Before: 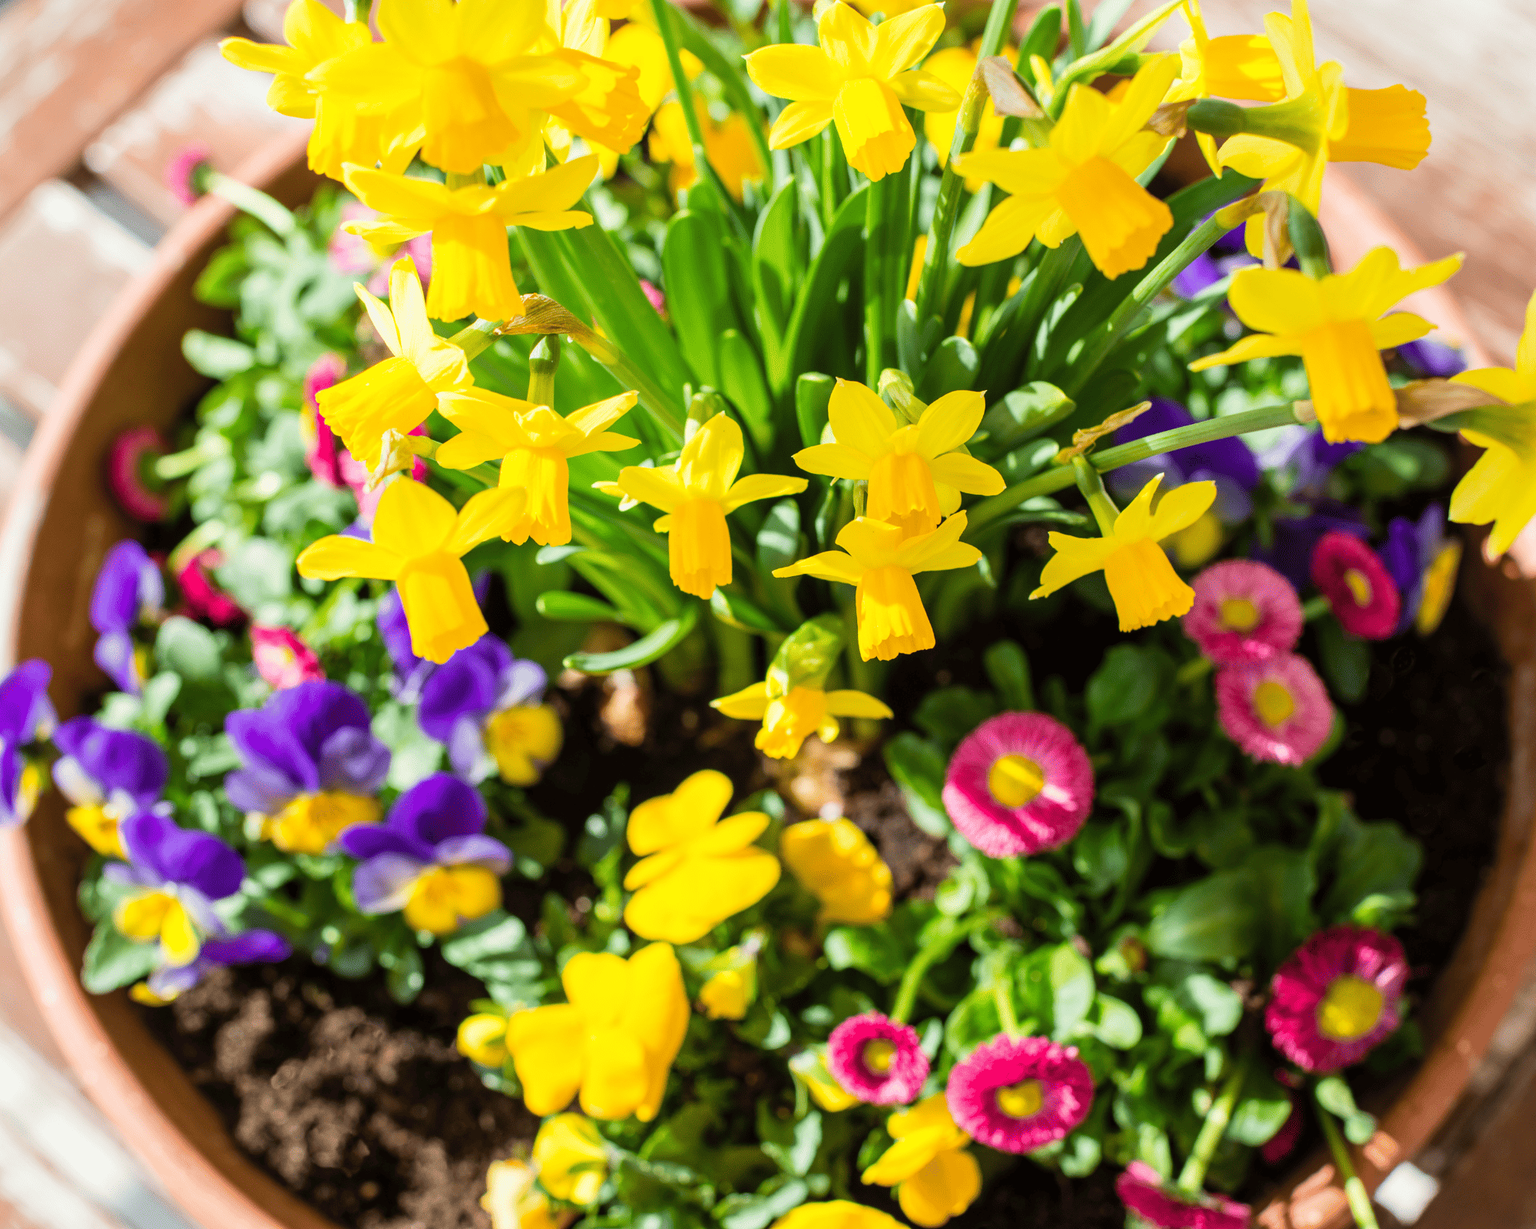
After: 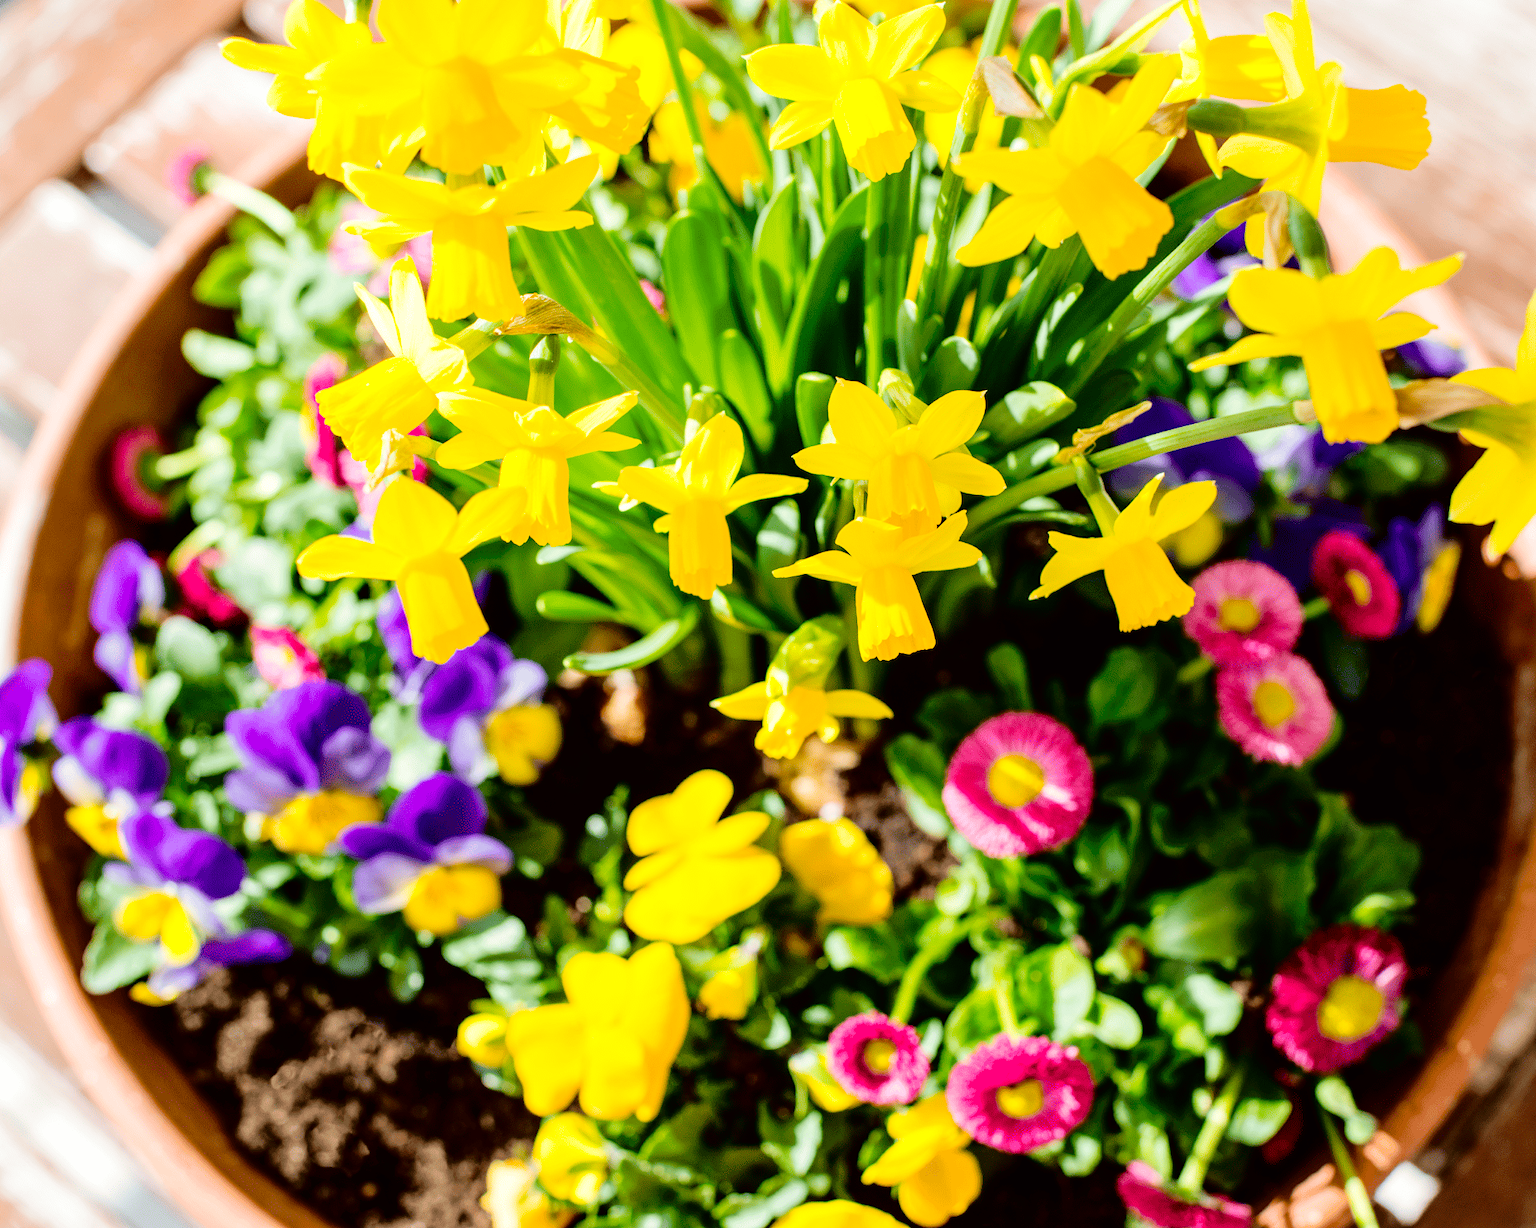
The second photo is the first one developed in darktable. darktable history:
color balance: lift [1, 1, 0.999, 1.001], gamma [1, 1.003, 1.005, 0.995], gain [1, 0.992, 0.988, 1.012], contrast 5%, output saturation 110%
tone curve: curves: ch0 [(0, 0) (0.003, 0.005) (0.011, 0.011) (0.025, 0.022) (0.044, 0.038) (0.069, 0.062) (0.1, 0.091) (0.136, 0.128) (0.177, 0.183) (0.224, 0.246) (0.277, 0.325) (0.335, 0.403) (0.399, 0.473) (0.468, 0.557) (0.543, 0.638) (0.623, 0.709) (0.709, 0.782) (0.801, 0.847) (0.898, 0.923) (1, 1)], preserve colors none
fill light: exposure -2 EV, width 8.6
exposure: compensate highlight preservation false
